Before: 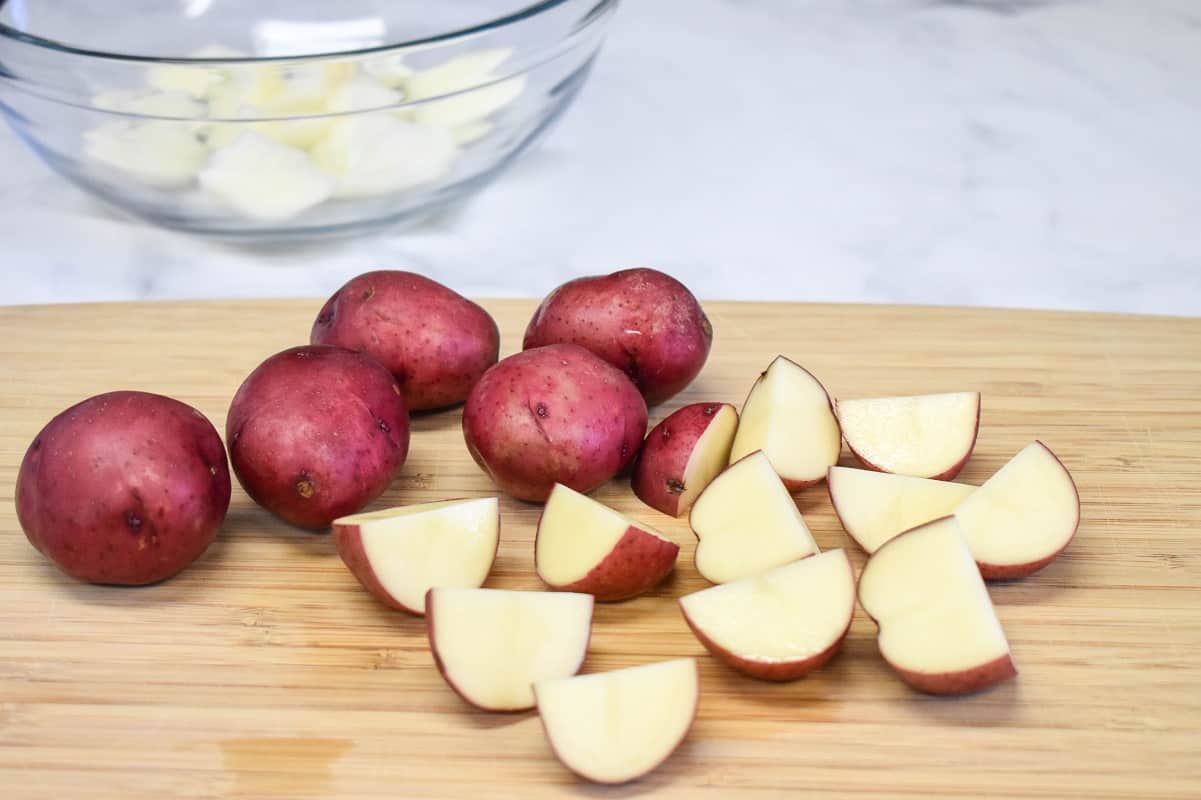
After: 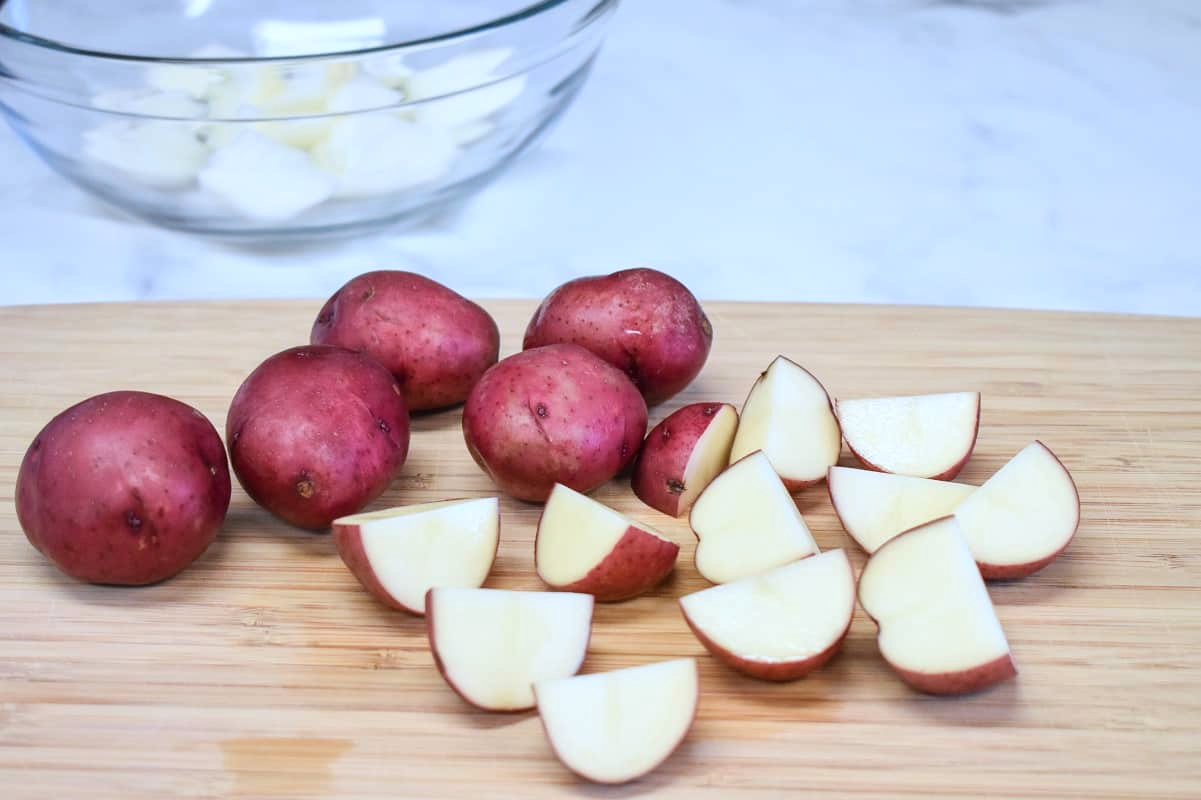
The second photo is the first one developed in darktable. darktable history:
color correction: highlights a* -2.34, highlights b* -18.26
